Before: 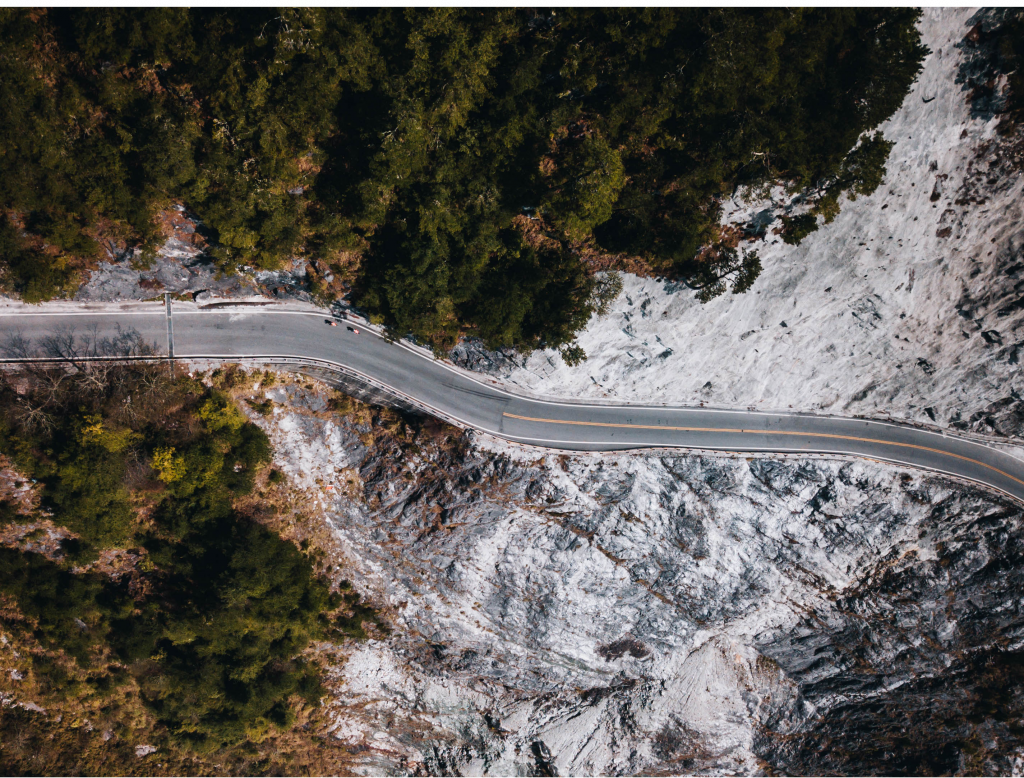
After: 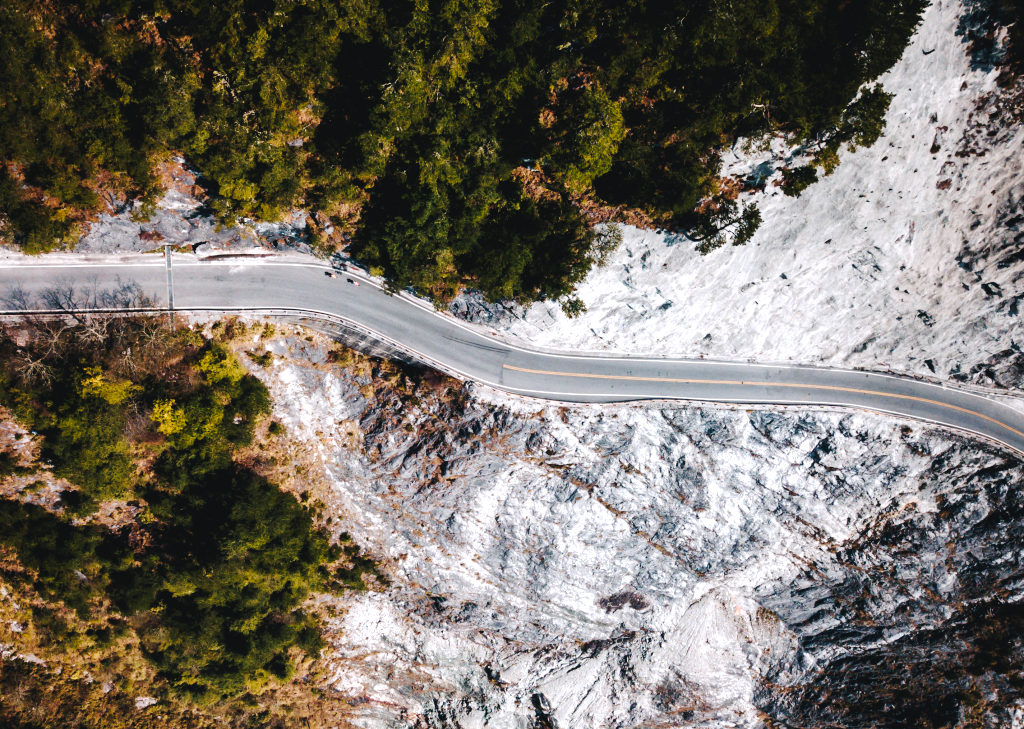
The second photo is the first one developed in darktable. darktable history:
exposure: exposure 0.574 EV, compensate highlight preservation false
crop and rotate: top 6.25%
tone curve: curves: ch0 [(0, 0) (0.003, 0.026) (0.011, 0.03) (0.025, 0.038) (0.044, 0.046) (0.069, 0.055) (0.1, 0.075) (0.136, 0.114) (0.177, 0.158) (0.224, 0.215) (0.277, 0.296) (0.335, 0.386) (0.399, 0.479) (0.468, 0.568) (0.543, 0.637) (0.623, 0.707) (0.709, 0.773) (0.801, 0.834) (0.898, 0.896) (1, 1)], preserve colors none
